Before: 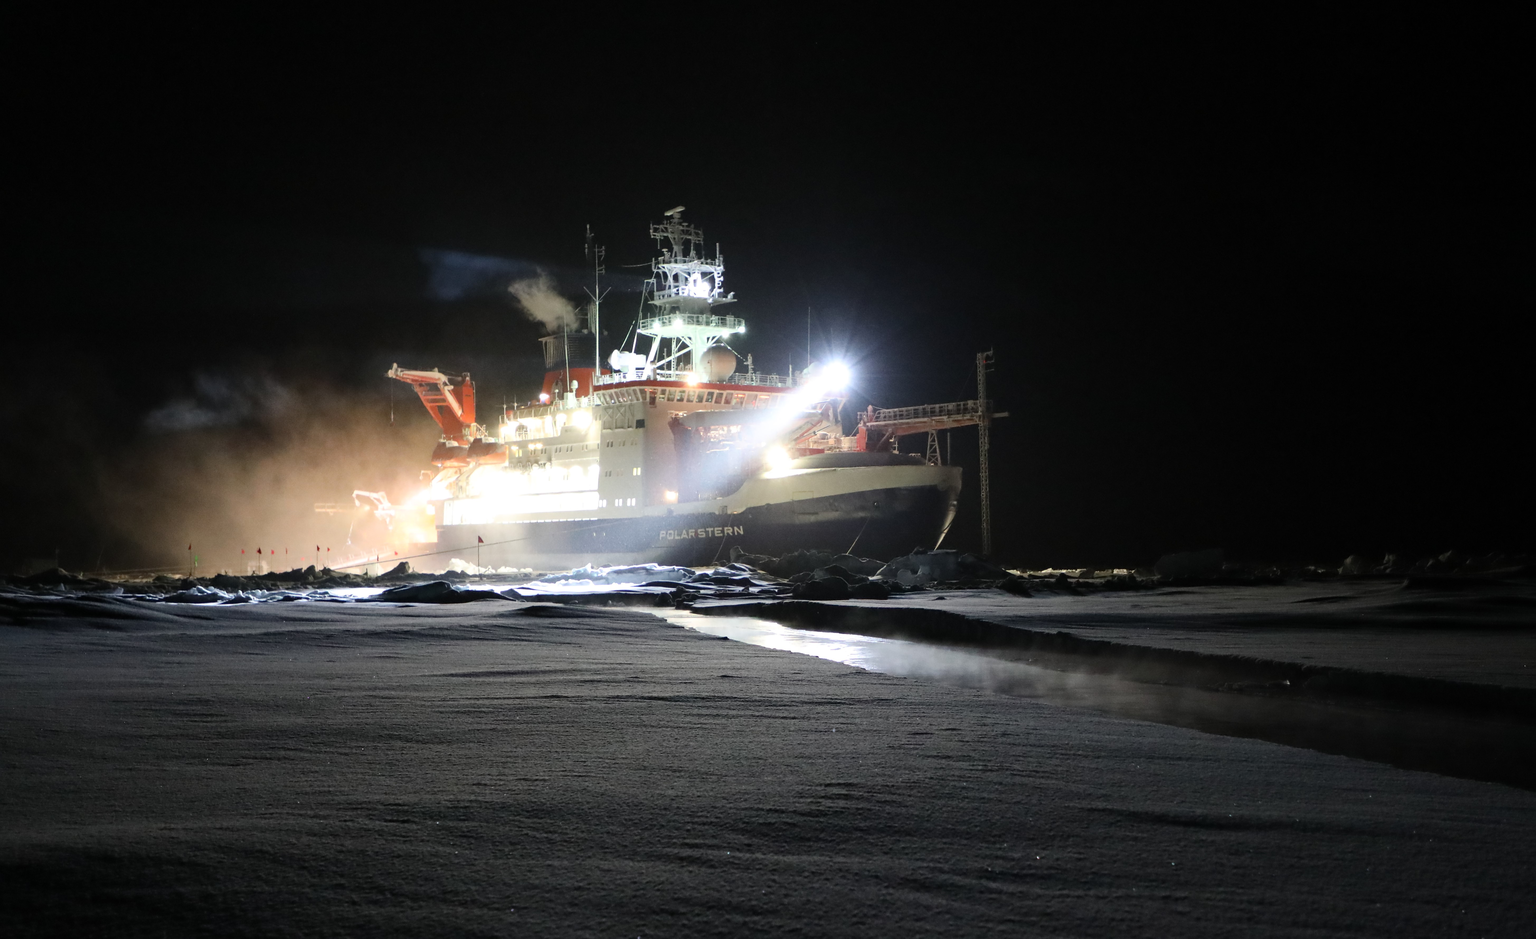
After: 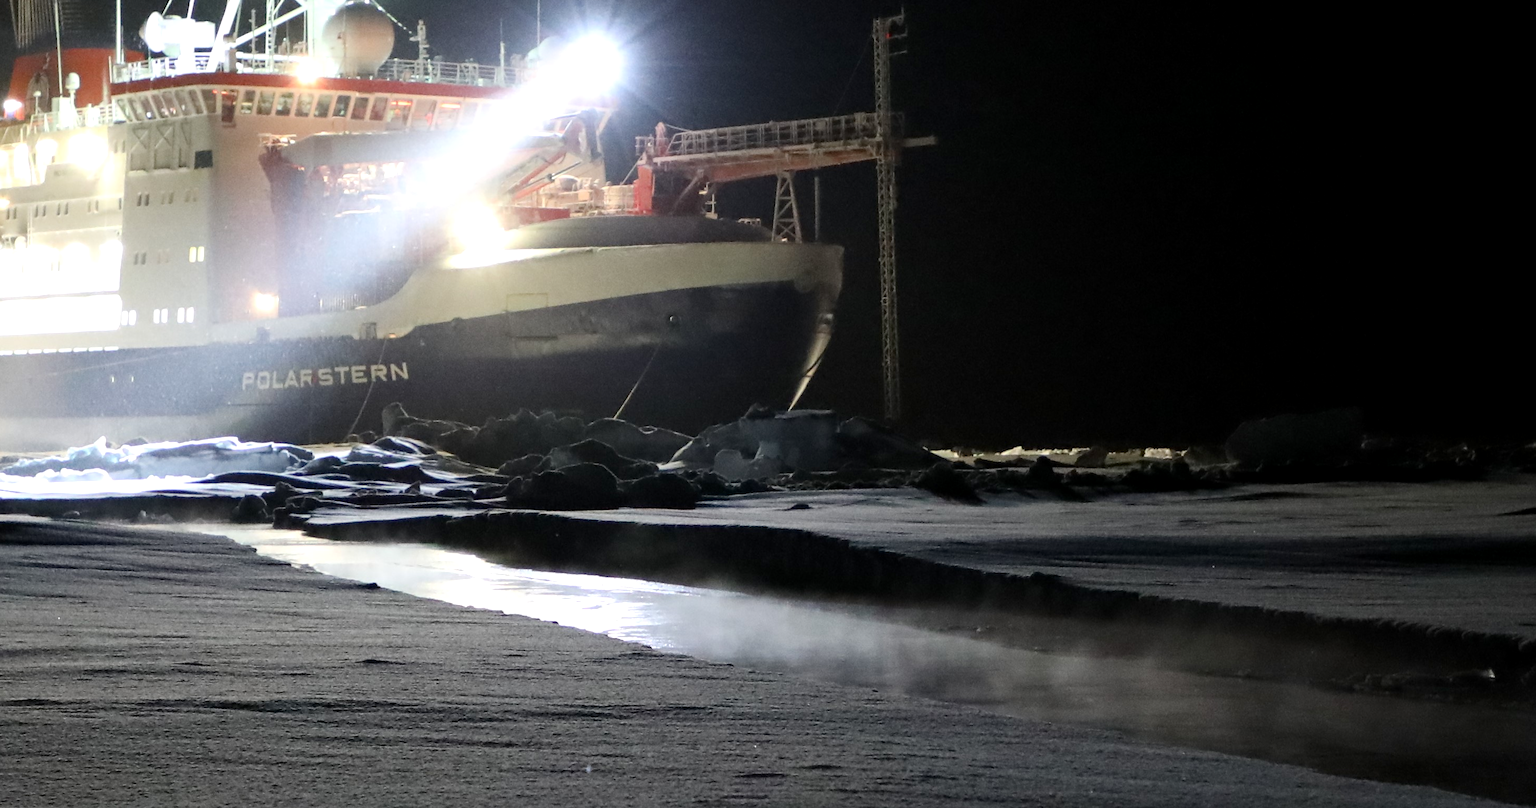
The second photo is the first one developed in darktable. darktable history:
exposure: black level correction 0.002, exposure 0.15 EV, compensate highlight preservation false
crop: left 35.03%, top 36.625%, right 14.663%, bottom 20.057%
